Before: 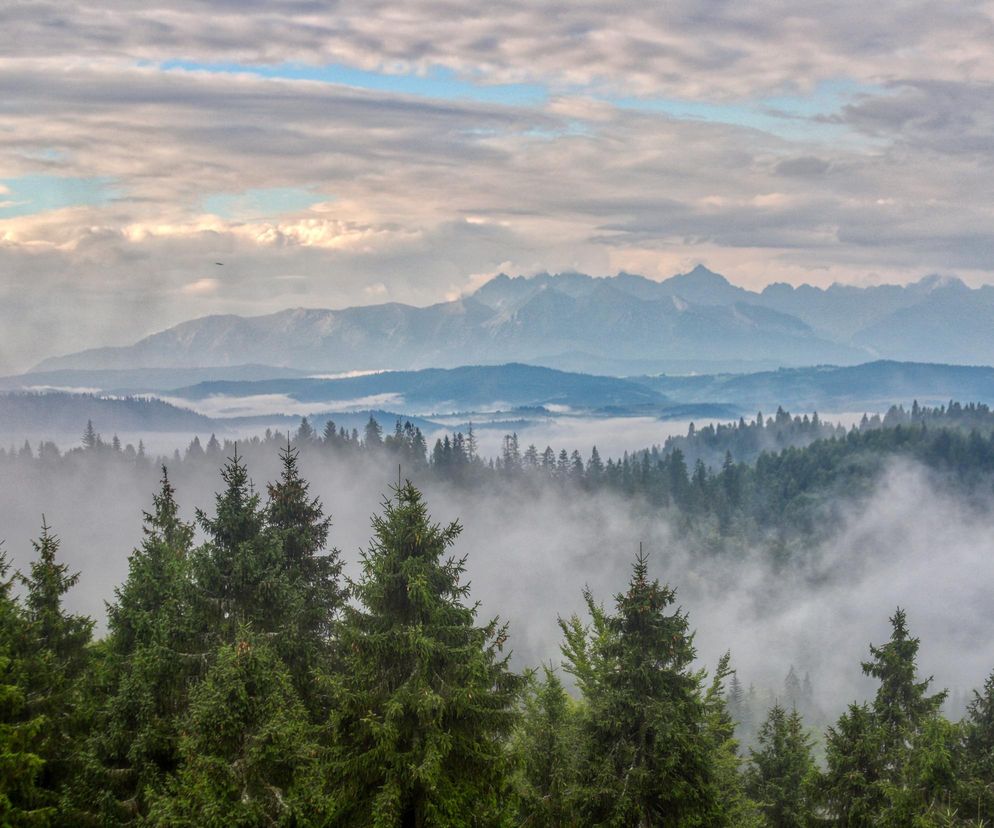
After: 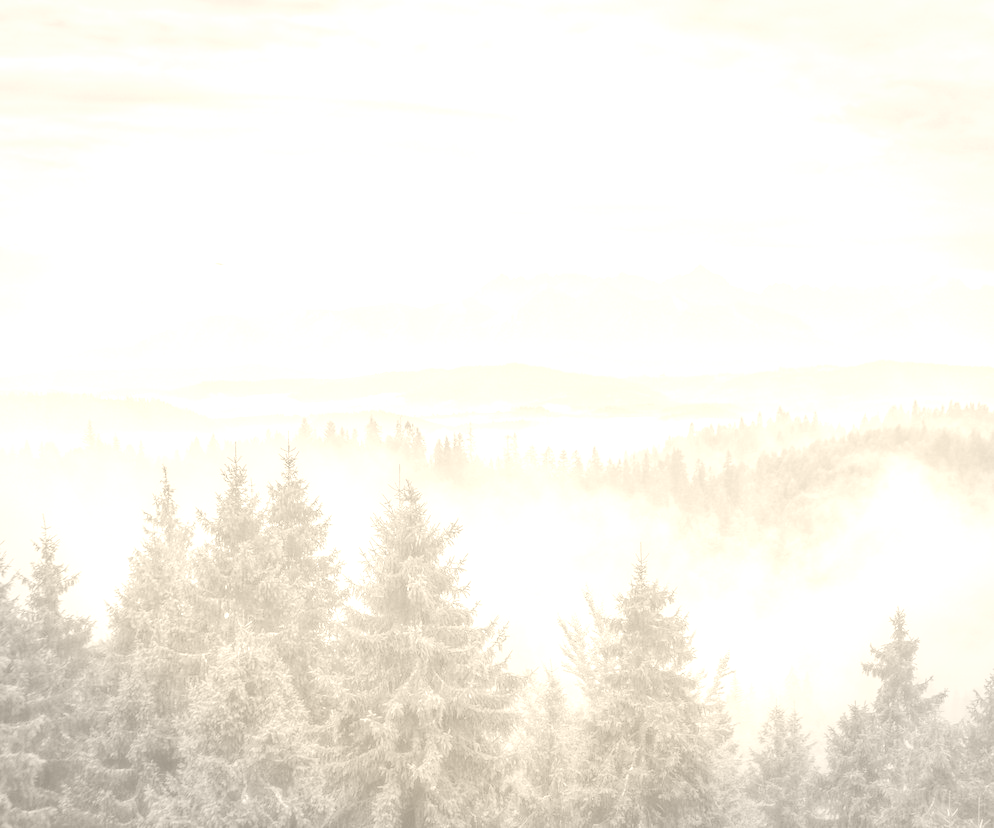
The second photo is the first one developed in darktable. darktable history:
velvia: on, module defaults
levels: levels [0, 0.397, 0.955]
colorize: hue 36°, saturation 71%, lightness 80.79%
vignetting: fall-off start 91%, fall-off radius 39.39%, brightness -0.182, saturation -0.3, width/height ratio 1.219, shape 1.3, dithering 8-bit output, unbound false
